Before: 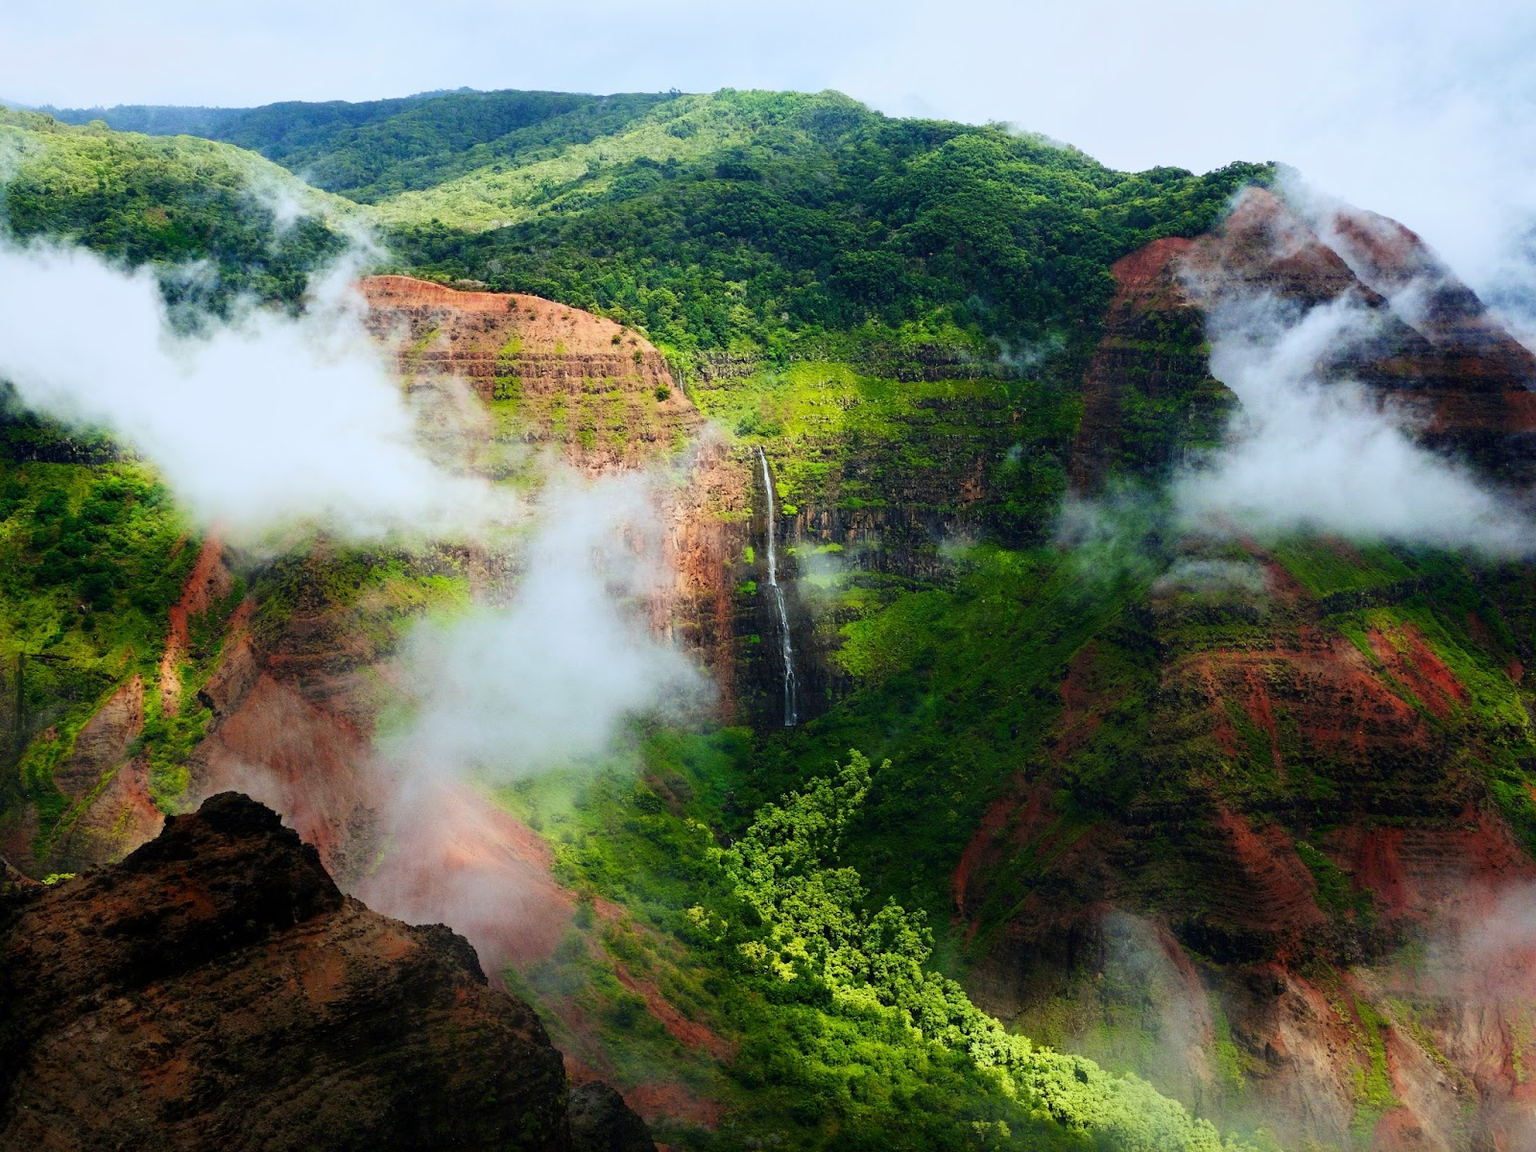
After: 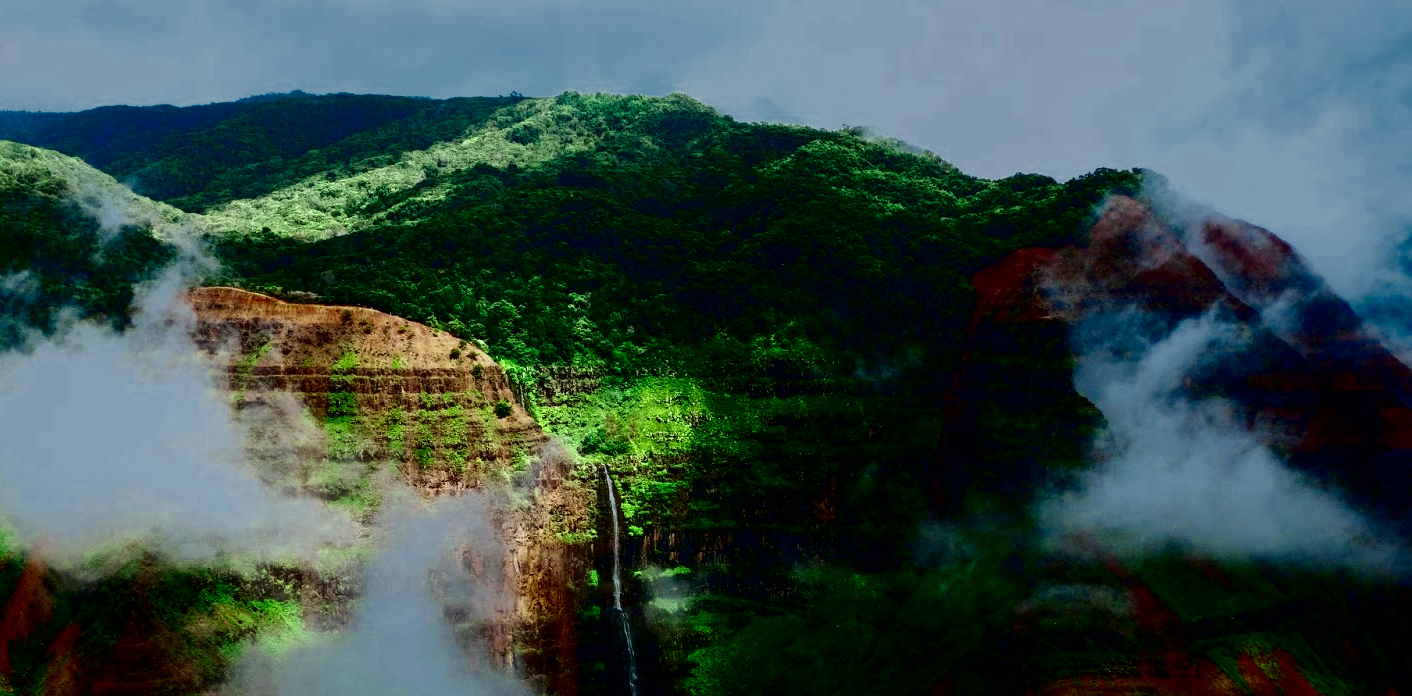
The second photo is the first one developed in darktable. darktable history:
contrast brightness saturation: brightness -0.98, saturation 0.981
crop and rotate: left 11.73%, bottom 41.995%
filmic rgb: black relative exposure -8.03 EV, white relative exposure 3.86 EV, hardness 4.31, color science v6 (2022)
color zones: curves: ch0 [(0.25, 0.667) (0.758, 0.368)]; ch1 [(0.215, 0.245) (0.761, 0.373)]; ch2 [(0.247, 0.554) (0.761, 0.436)]
tone equalizer: -8 EV -0.391 EV, -7 EV -0.358 EV, -6 EV -0.329 EV, -5 EV -0.201 EV, -3 EV 0.228 EV, -2 EV 0.316 EV, -1 EV 0.401 EV, +0 EV 0.403 EV, edges refinement/feathering 500, mask exposure compensation -1.57 EV, preserve details no
